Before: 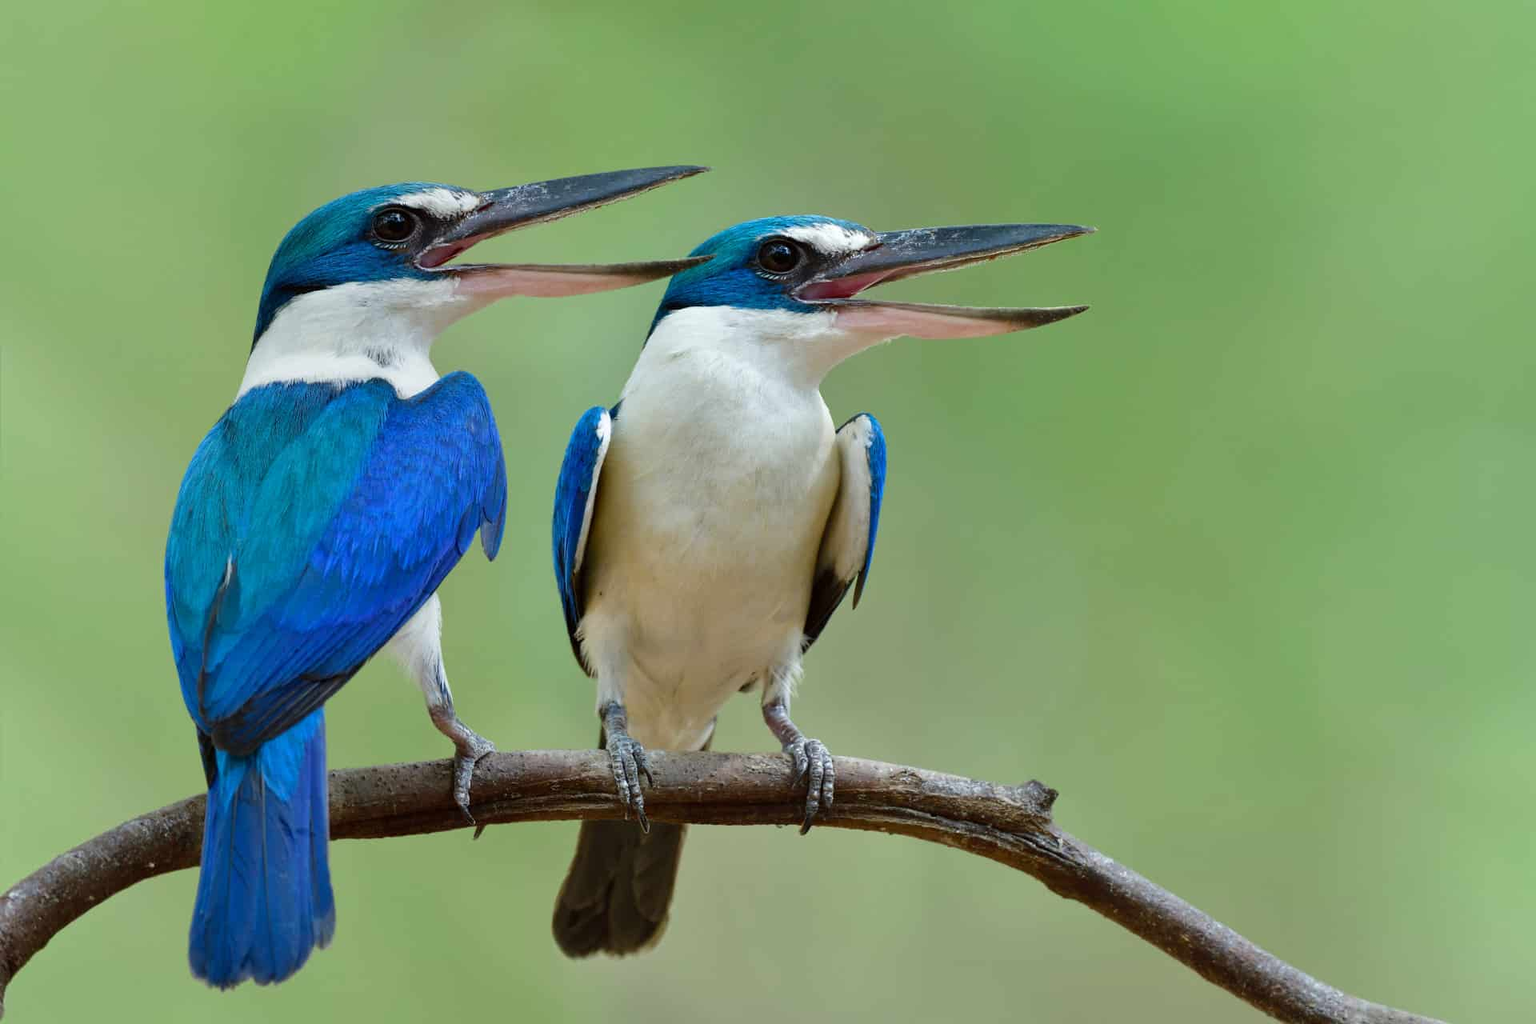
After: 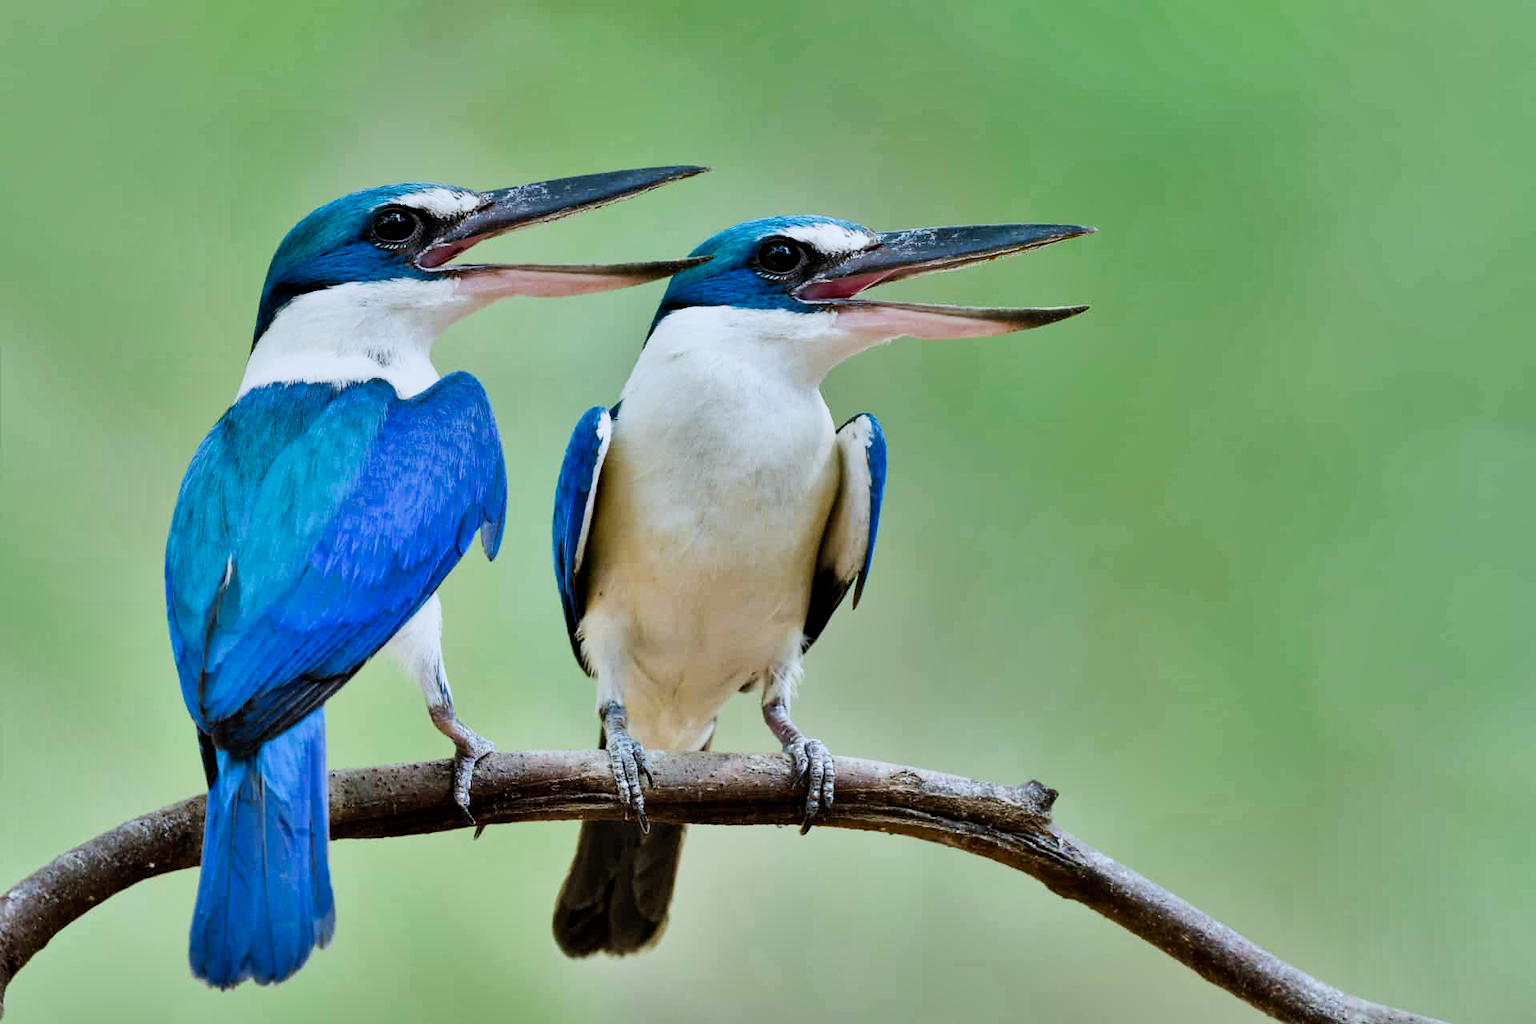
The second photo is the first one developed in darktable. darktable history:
shadows and highlights: white point adjustment -3.64, highlights -63.34, highlights color adjustment 42%, soften with gaussian
color correction: highlights a* -0.772, highlights b* -8.92
filmic rgb: black relative exposure -5 EV, hardness 2.88, contrast 1.3, highlights saturation mix -30%
exposure: black level correction 0, exposure 1.015 EV, compensate exposure bias true, compensate highlight preservation false
